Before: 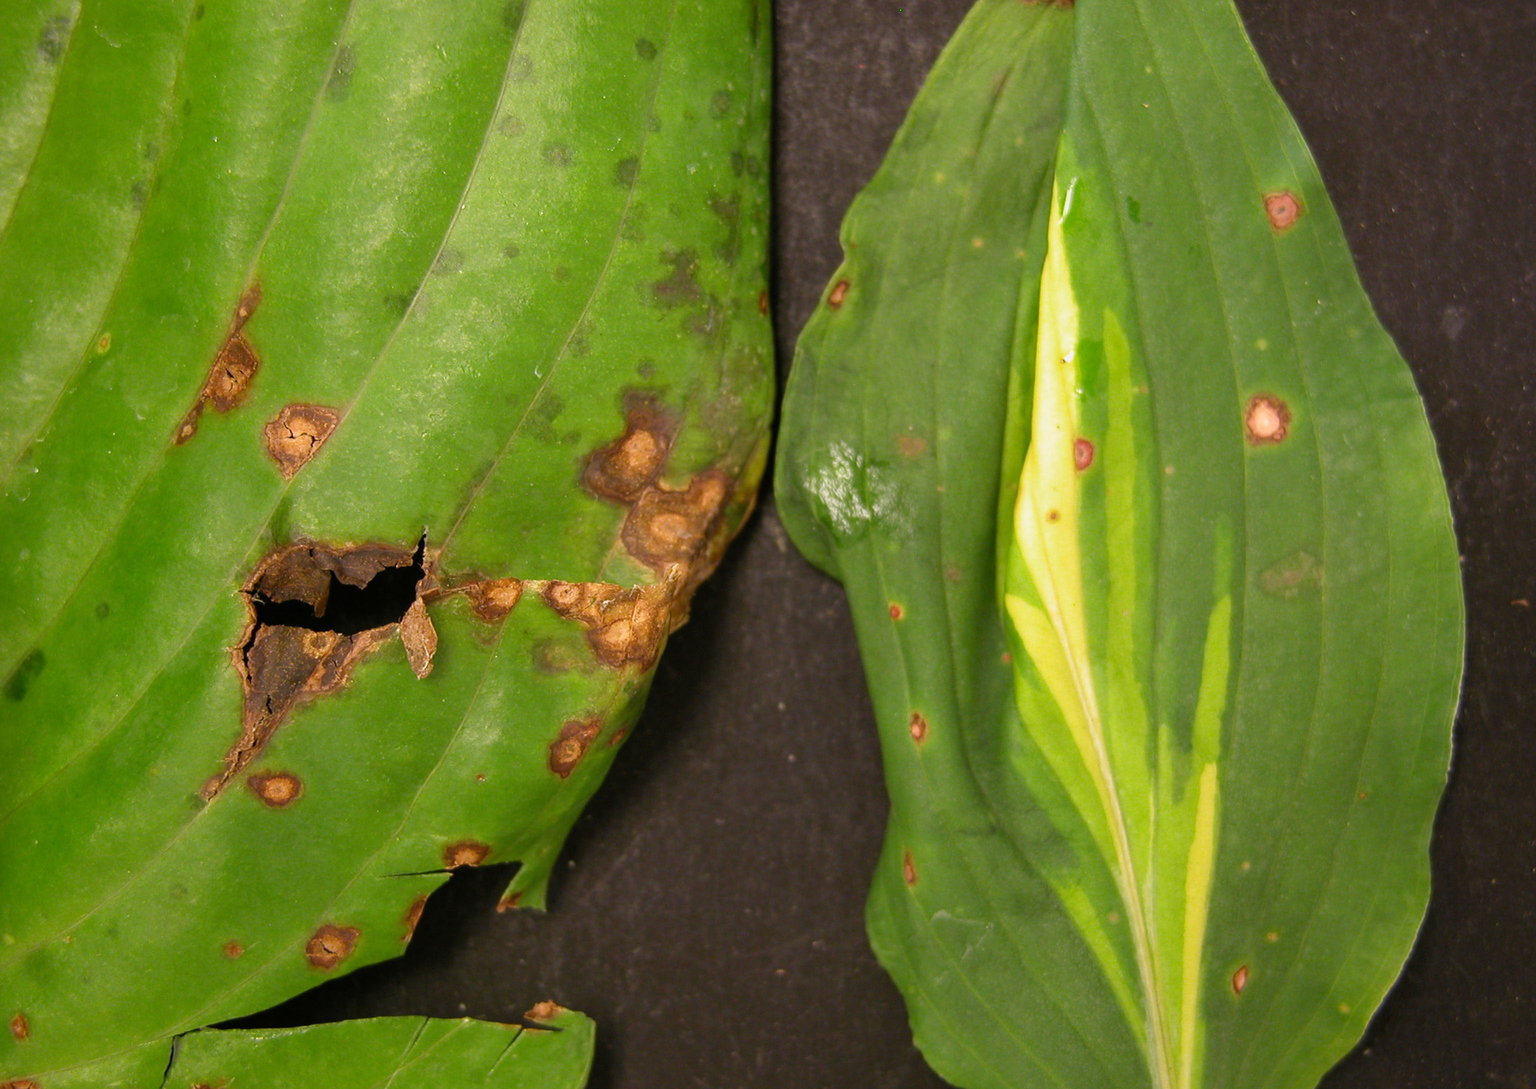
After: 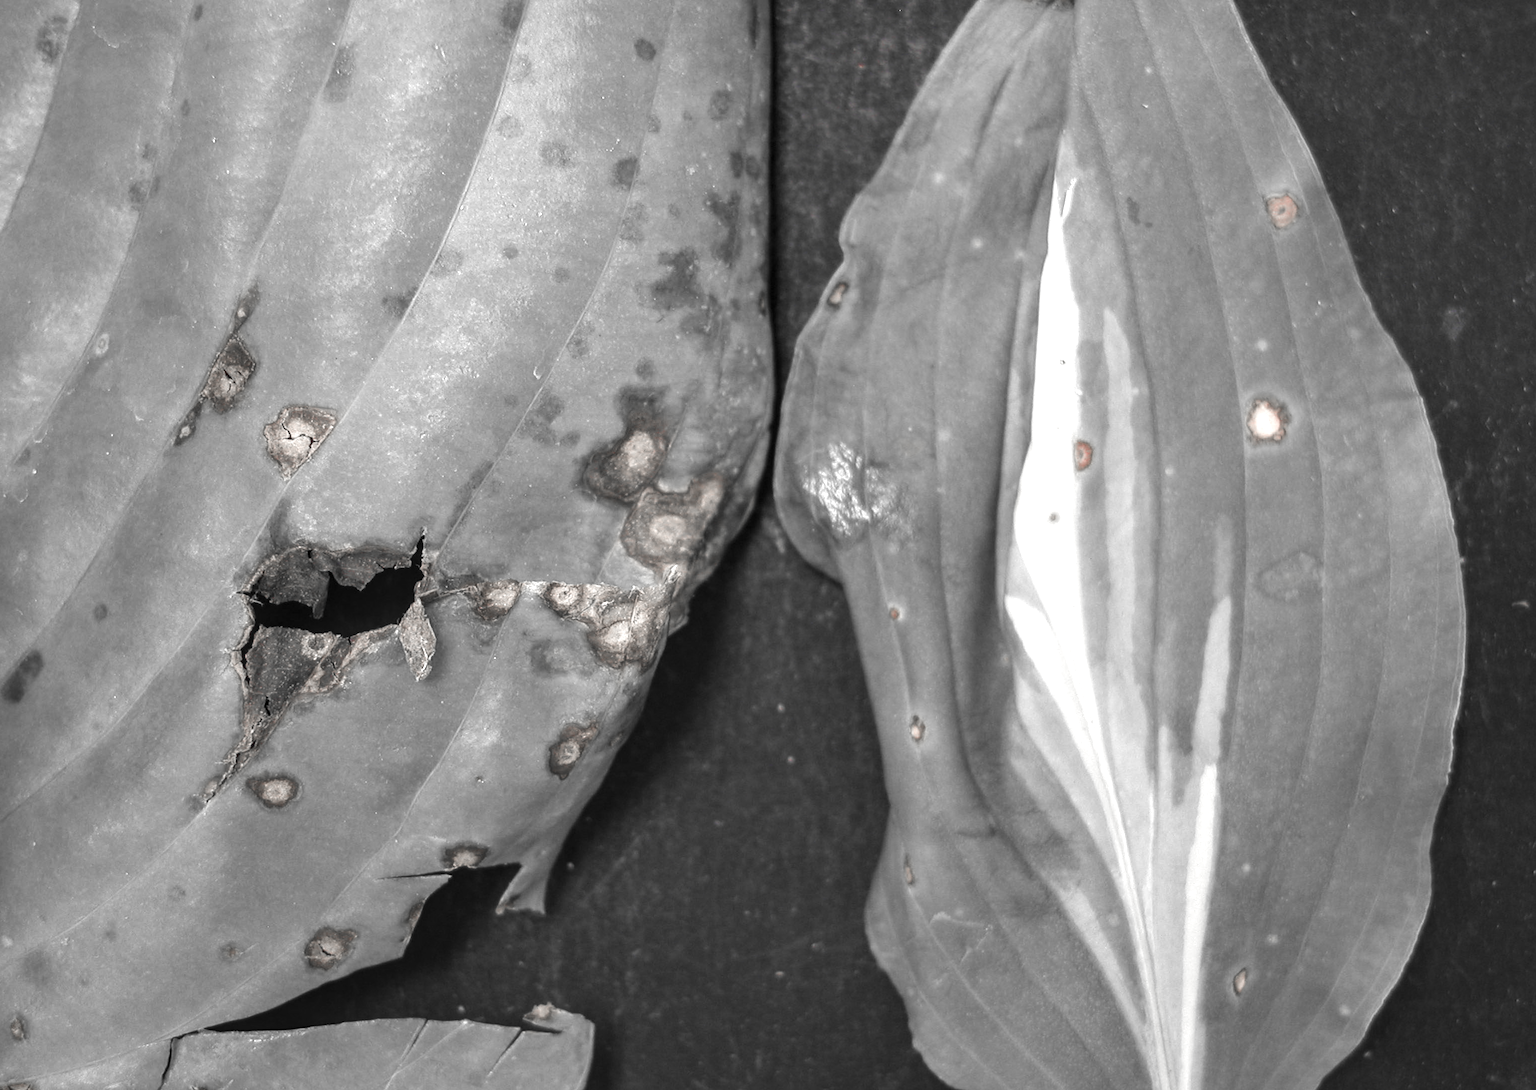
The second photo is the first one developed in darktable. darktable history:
tone equalizer: on, module defaults
crop: left 0.188%
color balance rgb: shadows lift › luminance -28.471%, shadows lift › chroma 10.207%, shadows lift › hue 233.04°, global offset › luminance 0.757%, perceptual saturation grading › global saturation 0.922%, global vibrance 20%
local contrast: highlights 29%, detail 130%
exposure: black level correction 0, exposure 0.499 EV, compensate highlight preservation false
color zones: curves: ch0 [(0, 0.278) (0.143, 0.5) (0.286, 0.5) (0.429, 0.5) (0.571, 0.5) (0.714, 0.5) (0.857, 0.5) (1, 0.5)]; ch1 [(0, 1) (0.143, 0.165) (0.286, 0) (0.429, 0) (0.571, 0) (0.714, 0) (0.857, 0.5) (1, 0.5)]; ch2 [(0, 0.508) (0.143, 0.5) (0.286, 0.5) (0.429, 0.5) (0.571, 0.5) (0.714, 0.5) (0.857, 0.5) (1, 0.5)]
color correction: highlights b* 0.028, saturation 0.478
